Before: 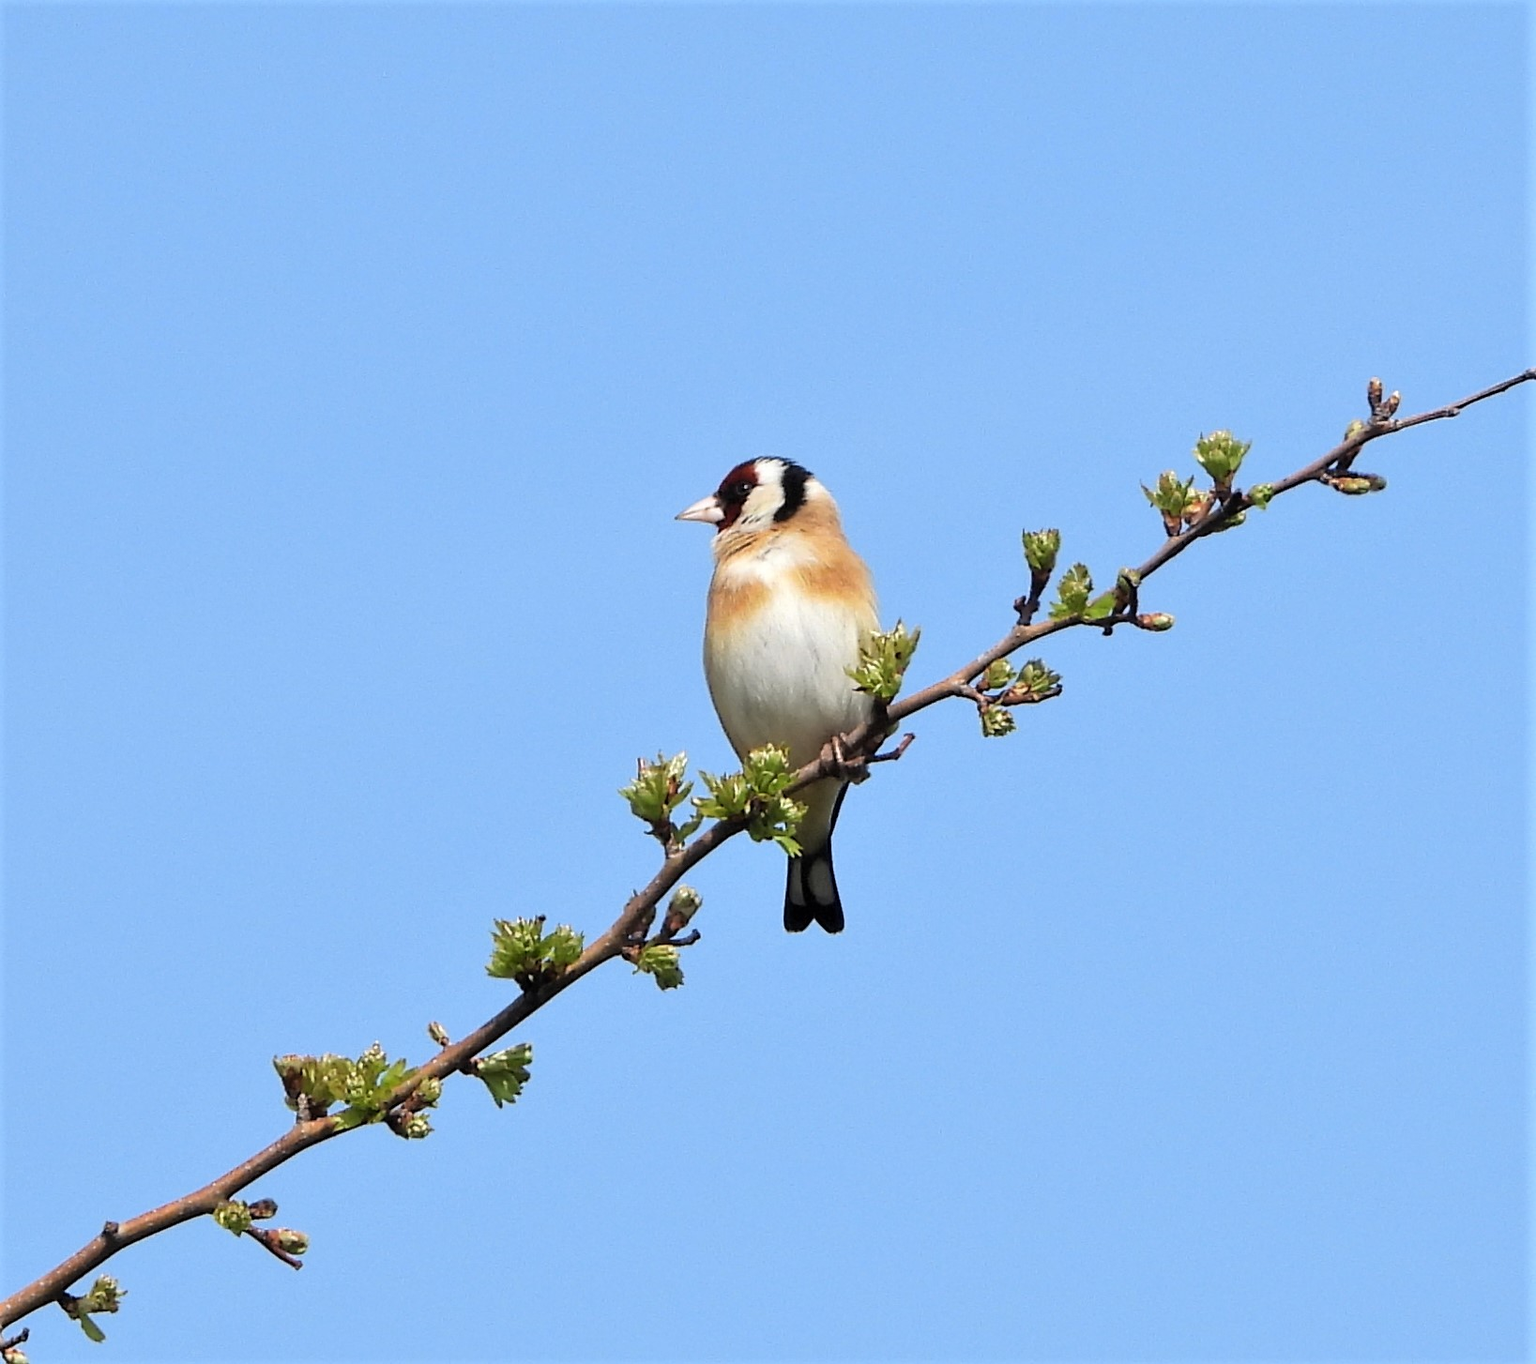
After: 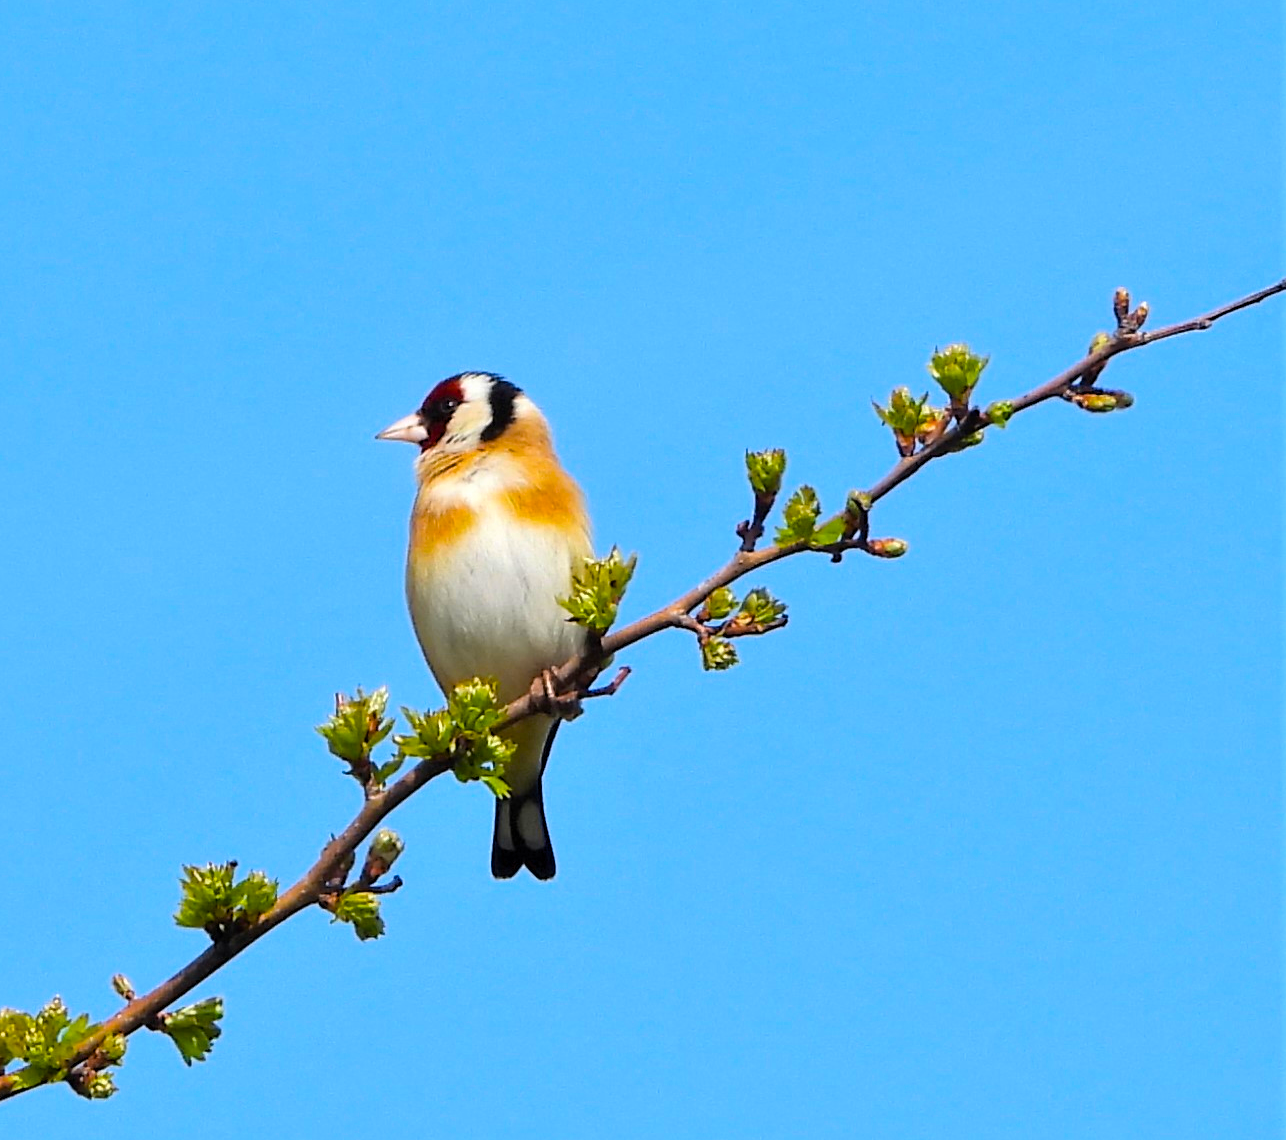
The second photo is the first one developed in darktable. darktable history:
crop and rotate: left 21.027%, top 7.949%, right 0.364%, bottom 13.634%
color balance rgb: linear chroma grading › global chroma 14.536%, perceptual saturation grading › global saturation 49.697%
